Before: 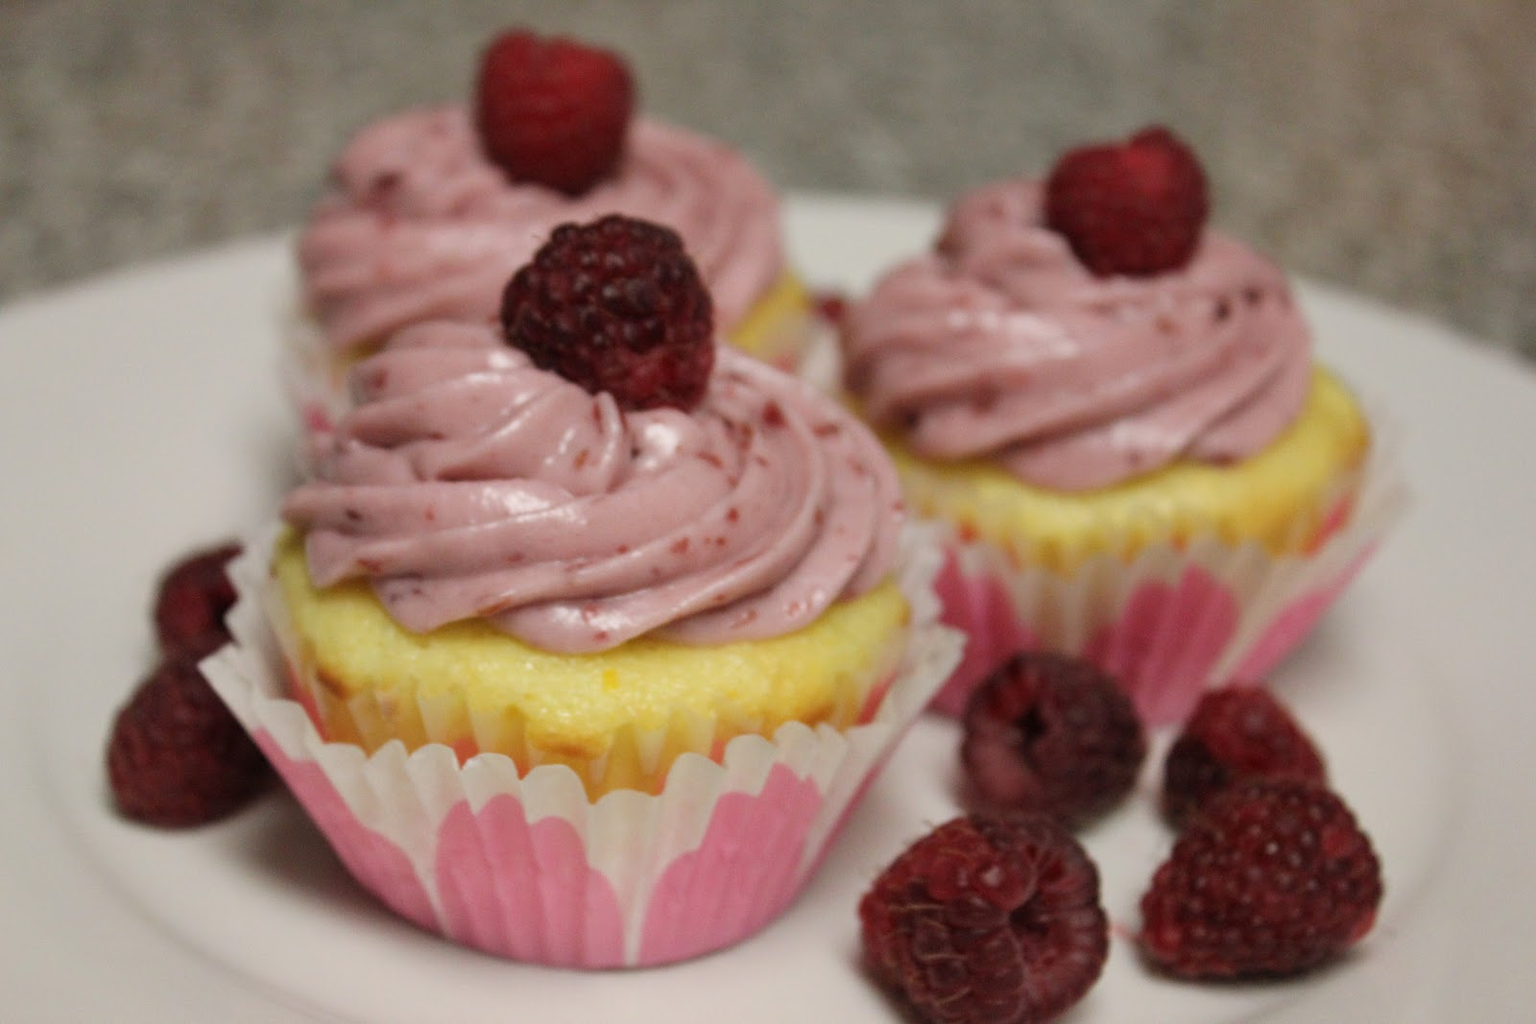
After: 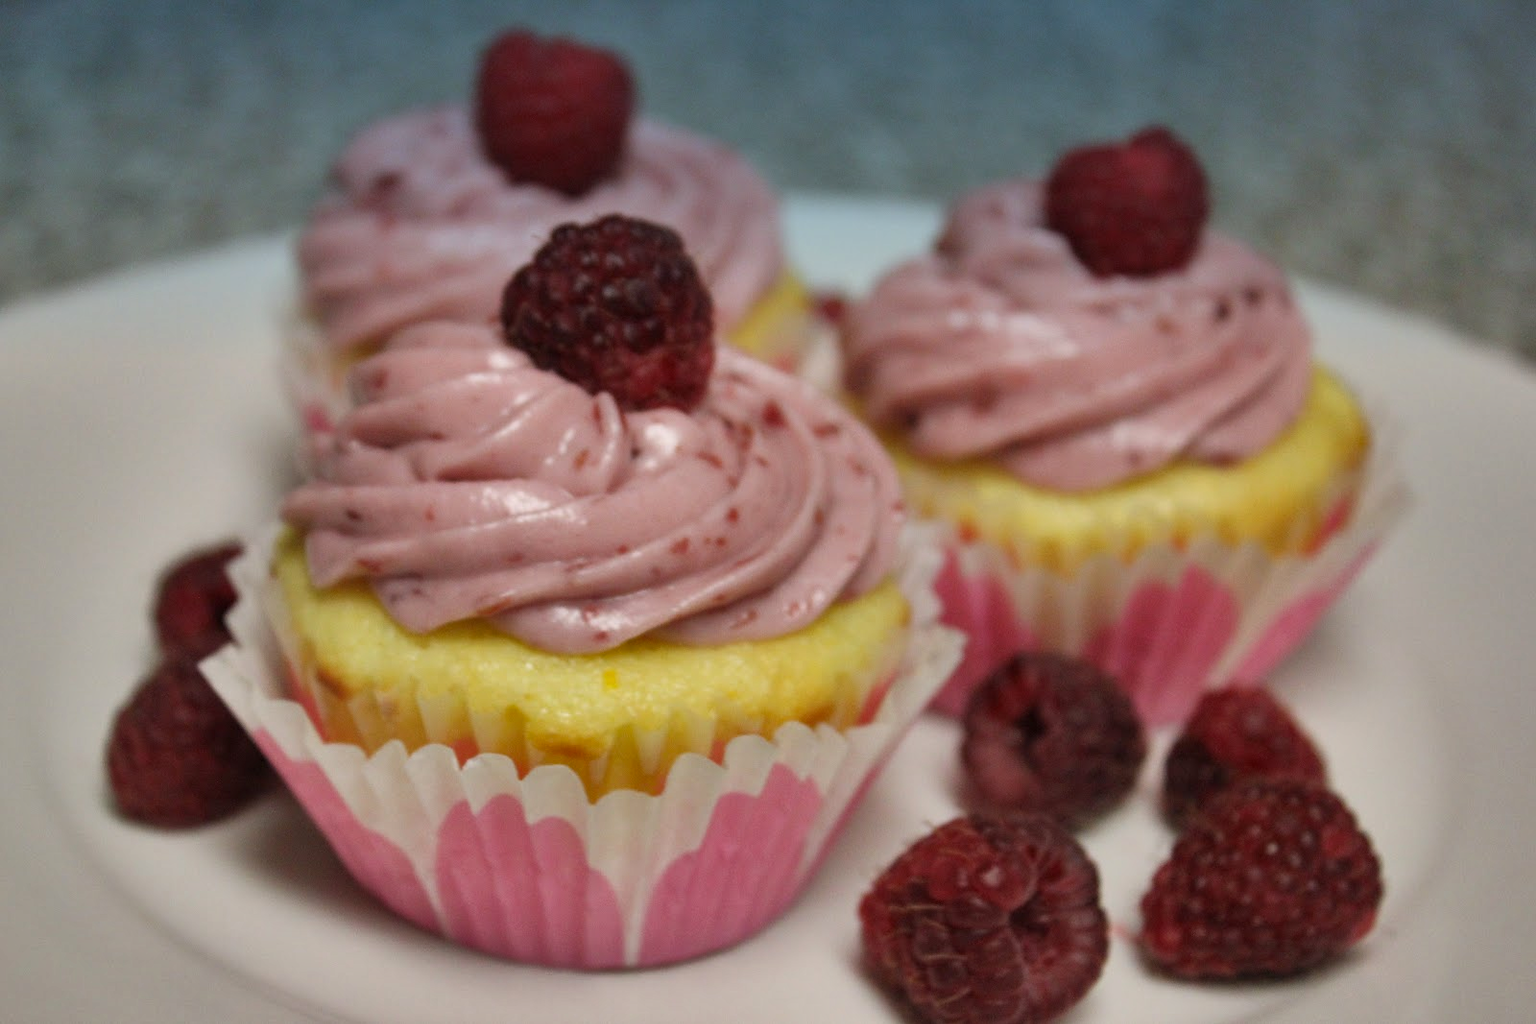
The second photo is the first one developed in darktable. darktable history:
graduated density: density 2.02 EV, hardness 44%, rotation 0.374°, offset 8.21, hue 208.8°, saturation 97%
exposure: exposure 0.178 EV, compensate exposure bias true, compensate highlight preservation false
shadows and highlights: white point adjustment -3.64, highlights -63.34, highlights color adjustment 42%, soften with gaussian
